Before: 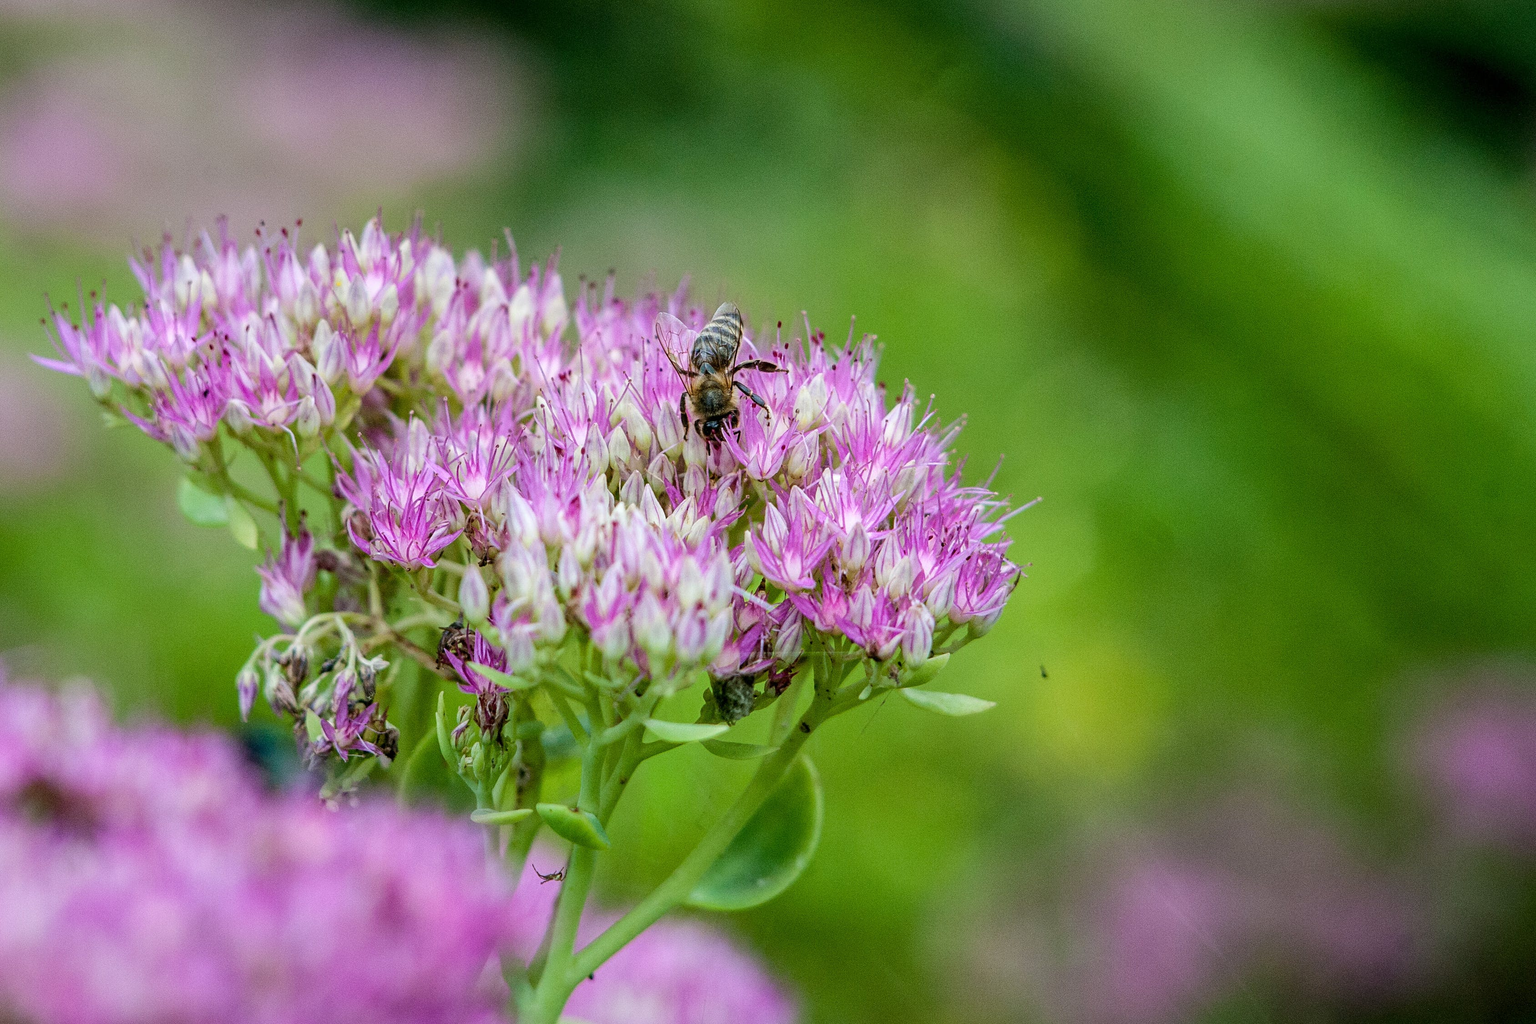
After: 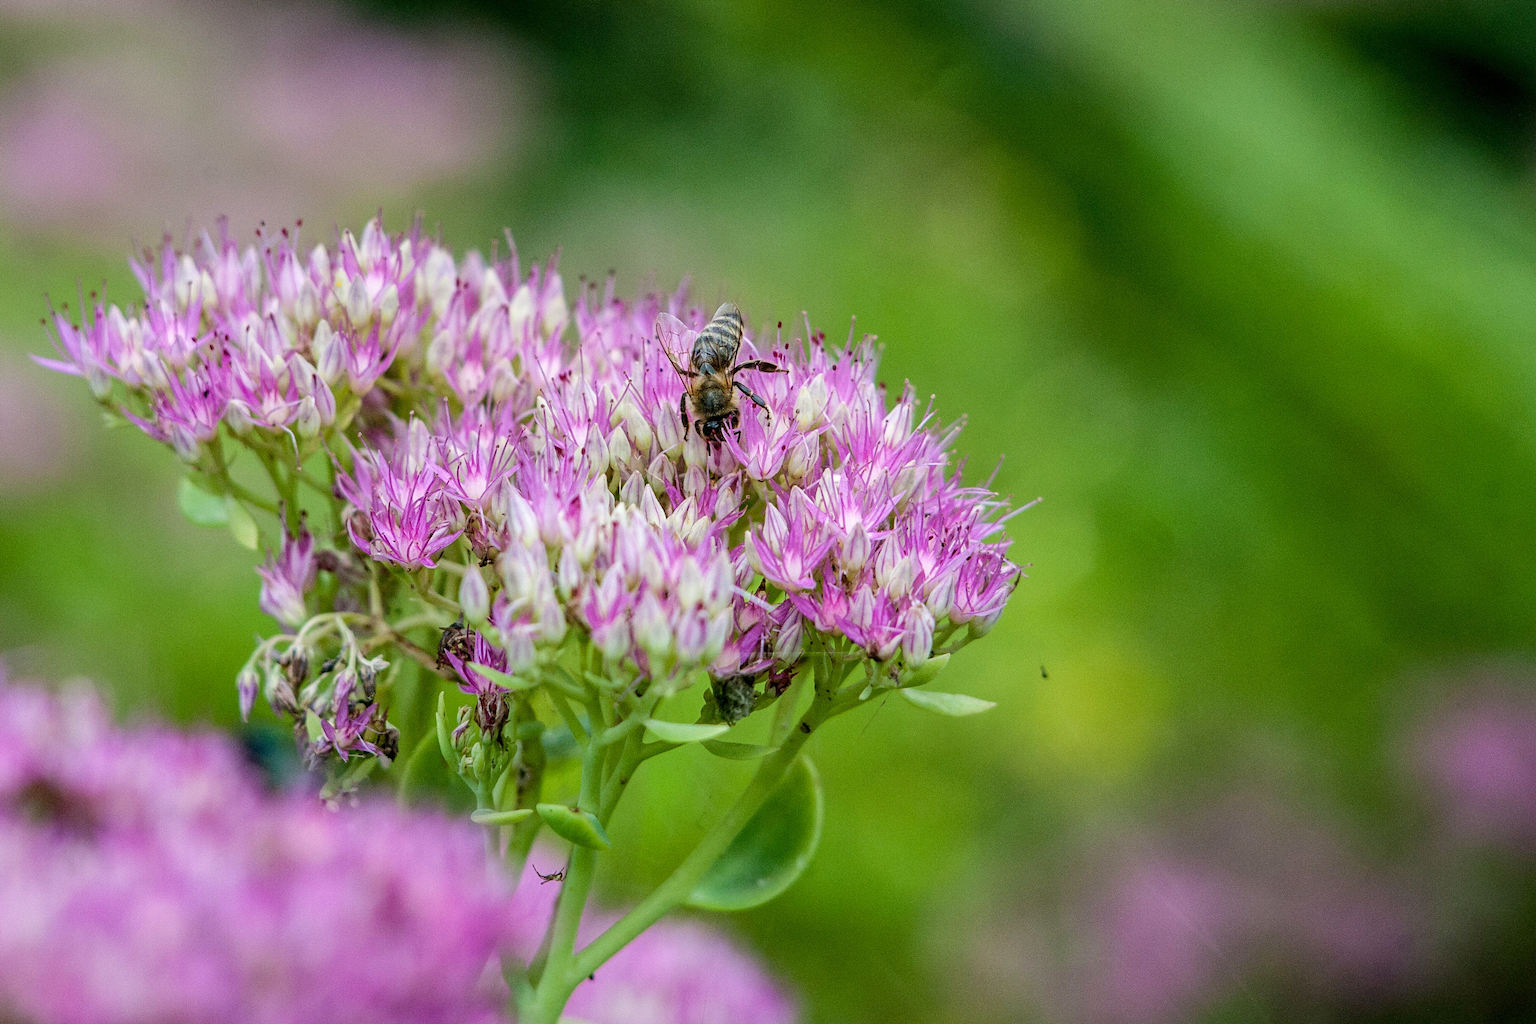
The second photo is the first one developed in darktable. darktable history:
color calibration: x 0.342, y 0.356, temperature 5134.91 K
